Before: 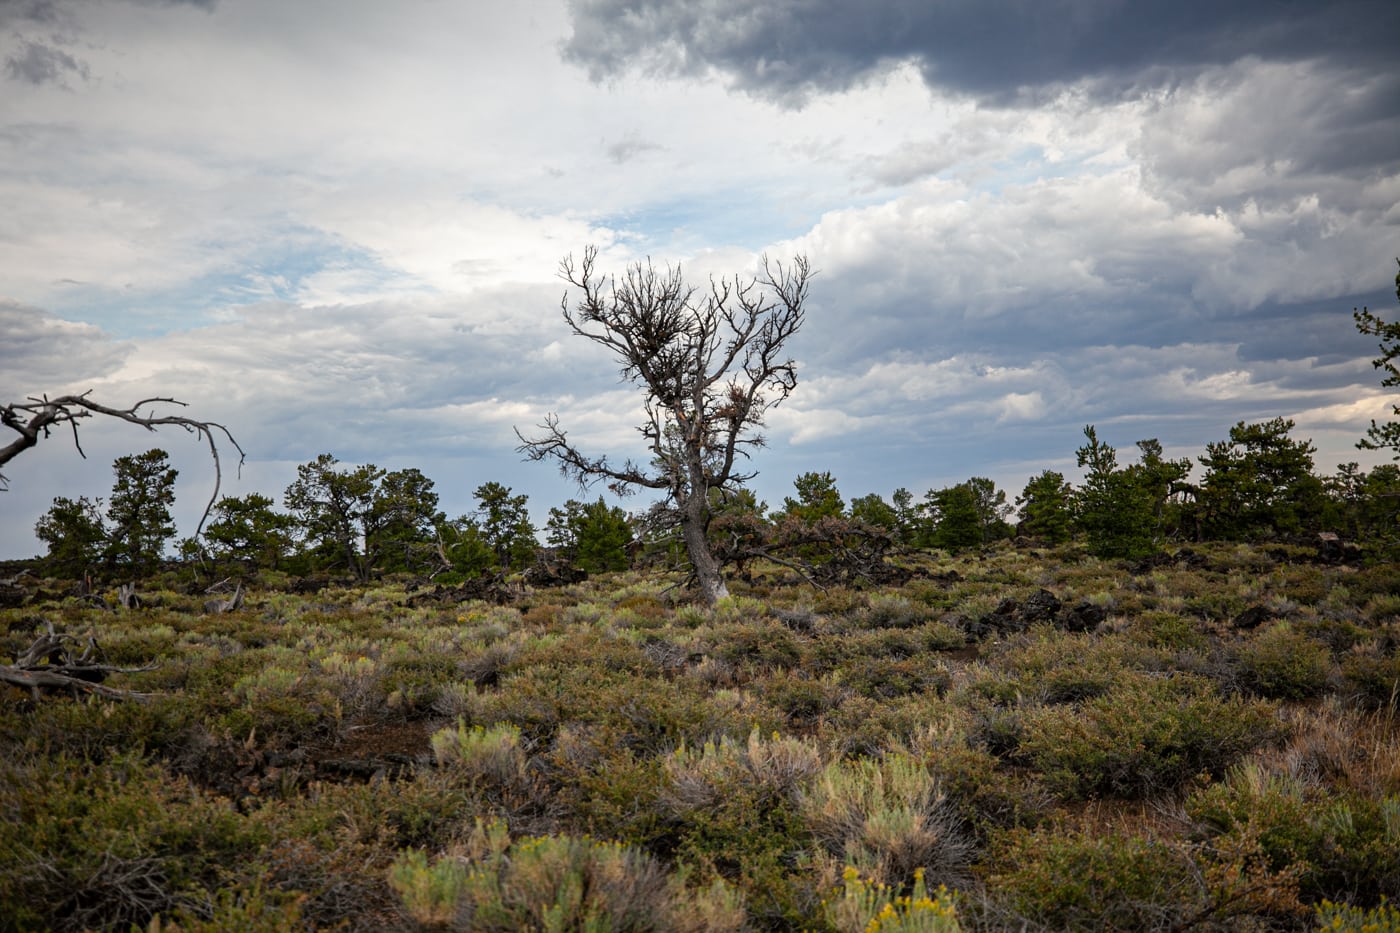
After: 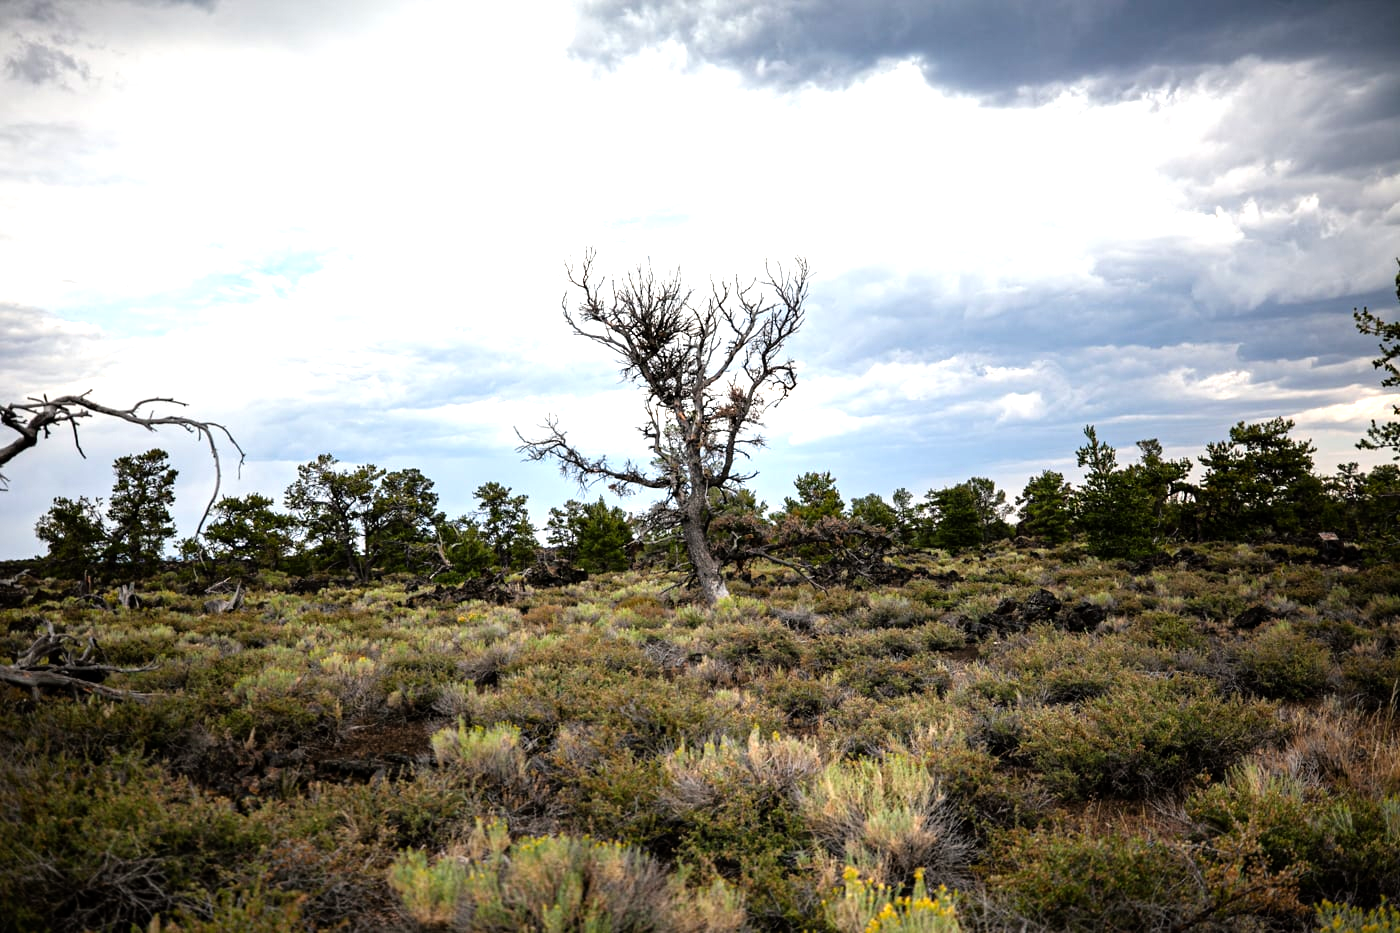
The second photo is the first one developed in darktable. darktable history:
tone equalizer: -8 EV -1.06 EV, -7 EV -1.02 EV, -6 EV -0.907 EV, -5 EV -0.615 EV, -3 EV 0.604 EV, -2 EV 0.887 EV, -1 EV 0.985 EV, +0 EV 1.06 EV
